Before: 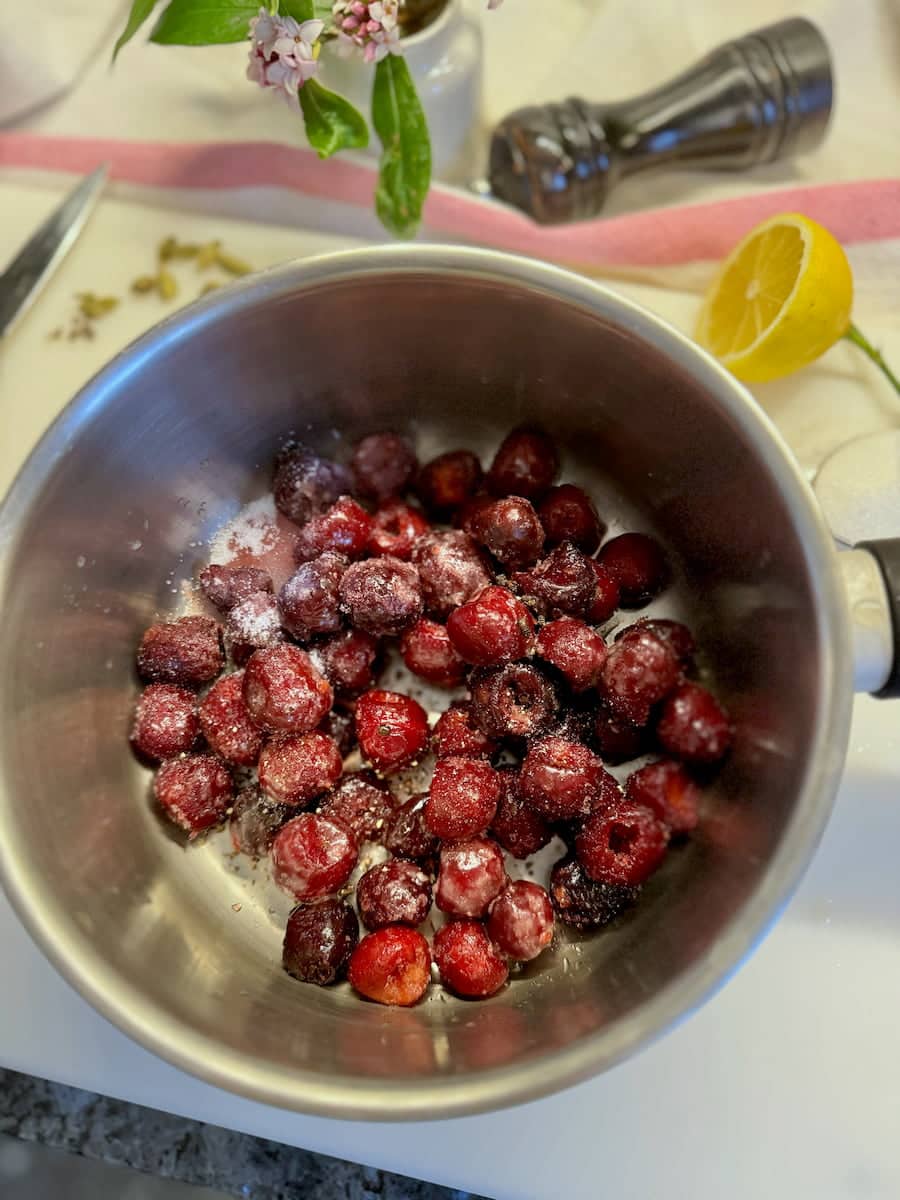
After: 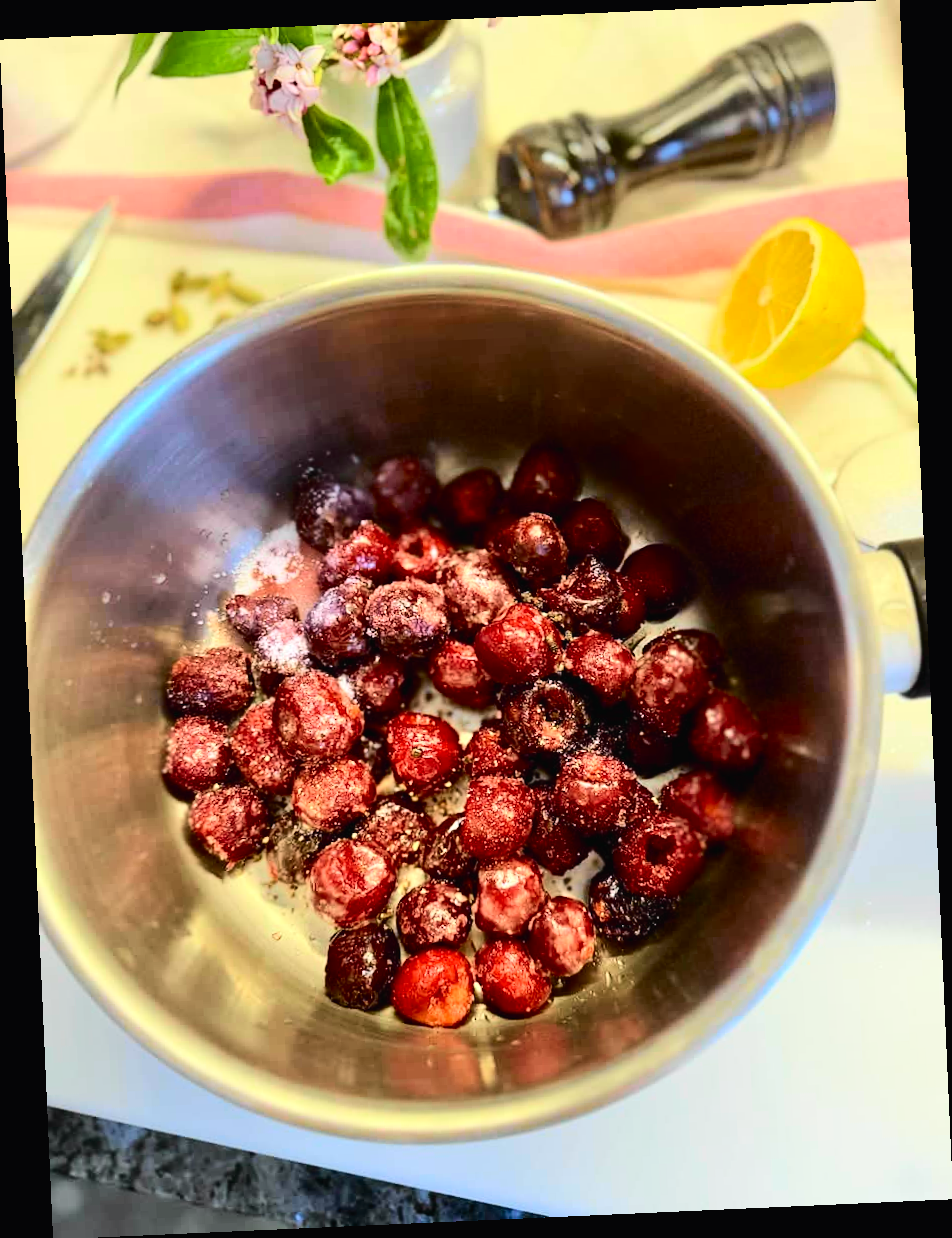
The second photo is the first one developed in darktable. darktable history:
rotate and perspective: rotation -2.56°, automatic cropping off
tone curve: curves: ch0 [(0, 0.014) (0.12, 0.096) (0.386, 0.49) (0.54, 0.684) (0.751, 0.855) (0.89, 0.943) (0.998, 0.989)]; ch1 [(0, 0) (0.133, 0.099) (0.437, 0.41) (0.5, 0.5) (0.517, 0.536) (0.548, 0.575) (0.582, 0.631) (0.627, 0.688) (0.836, 0.868) (1, 1)]; ch2 [(0, 0) (0.374, 0.341) (0.456, 0.443) (0.478, 0.49) (0.501, 0.5) (0.528, 0.538) (0.55, 0.6) (0.572, 0.63) (0.702, 0.765) (1, 1)], color space Lab, independent channels, preserve colors none
tone equalizer: -8 EV -0.417 EV, -7 EV -0.389 EV, -6 EV -0.333 EV, -5 EV -0.222 EV, -3 EV 0.222 EV, -2 EV 0.333 EV, -1 EV 0.389 EV, +0 EV 0.417 EV, edges refinement/feathering 500, mask exposure compensation -1.57 EV, preserve details no
